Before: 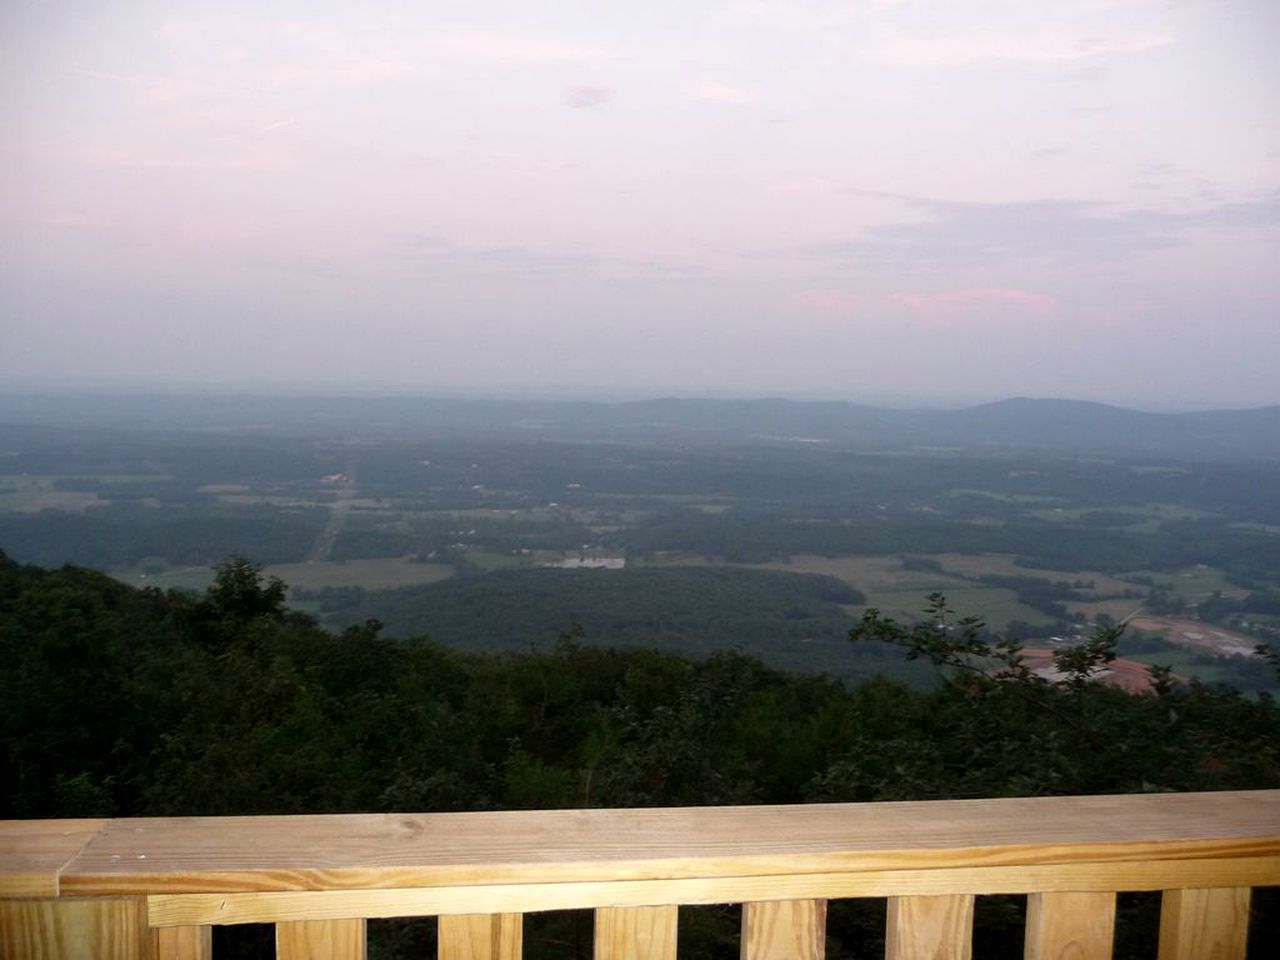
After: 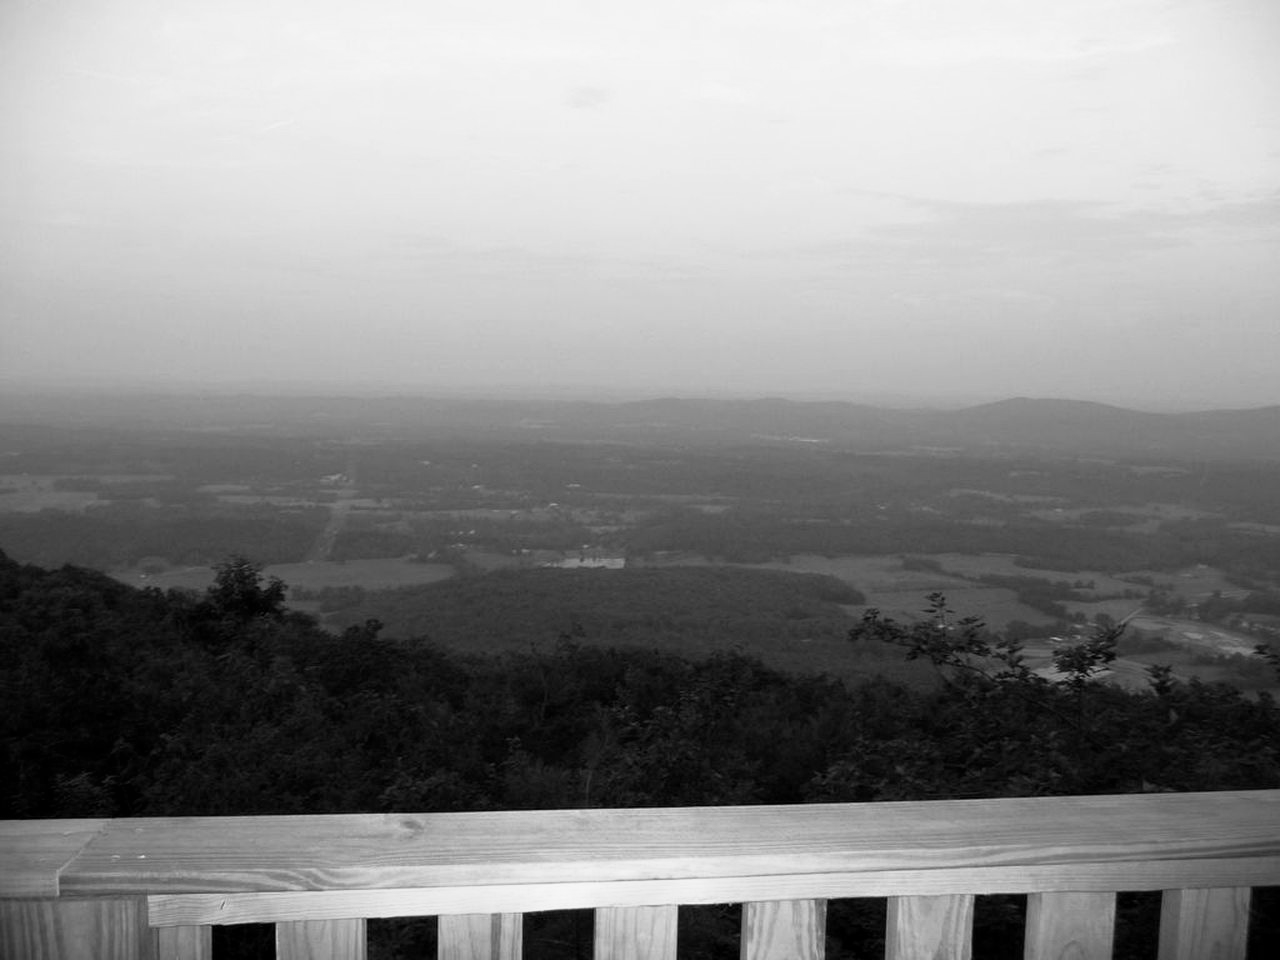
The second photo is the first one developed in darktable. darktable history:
monochrome: a -11.7, b 1.62, size 0.5, highlights 0.38
shadows and highlights: shadows 0, highlights 40
